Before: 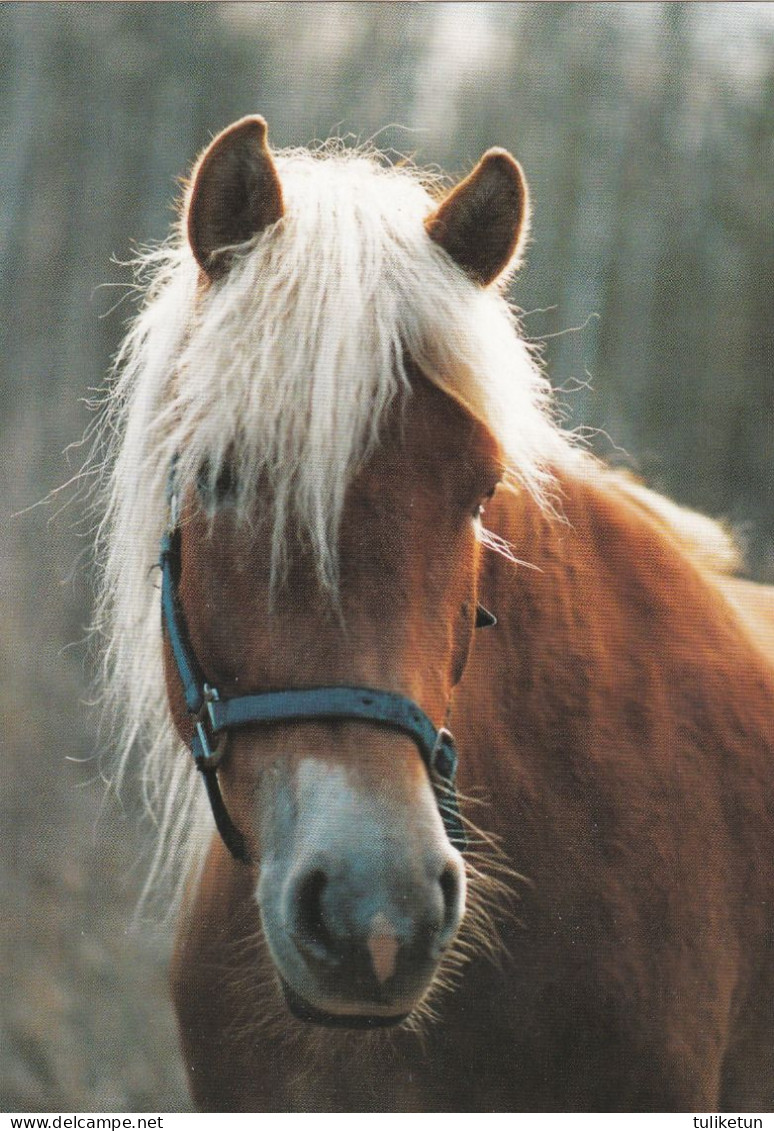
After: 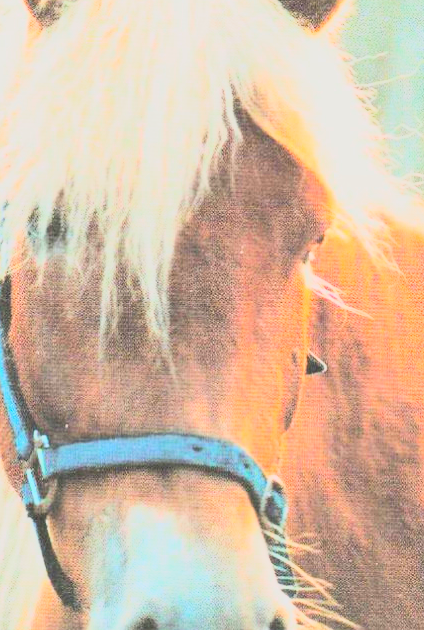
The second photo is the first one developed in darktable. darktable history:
exposure: black level correction 0, exposure 1.47 EV, compensate highlight preservation false
contrast brightness saturation: contrast -0.183, saturation 0.189
base curve: curves: ch0 [(0, 0) (0.007, 0.004) (0.027, 0.03) (0.046, 0.07) (0.207, 0.54) (0.442, 0.872) (0.673, 0.972) (1, 1)]
crop and rotate: left 22.087%, top 22.455%, right 23.02%, bottom 21.811%
